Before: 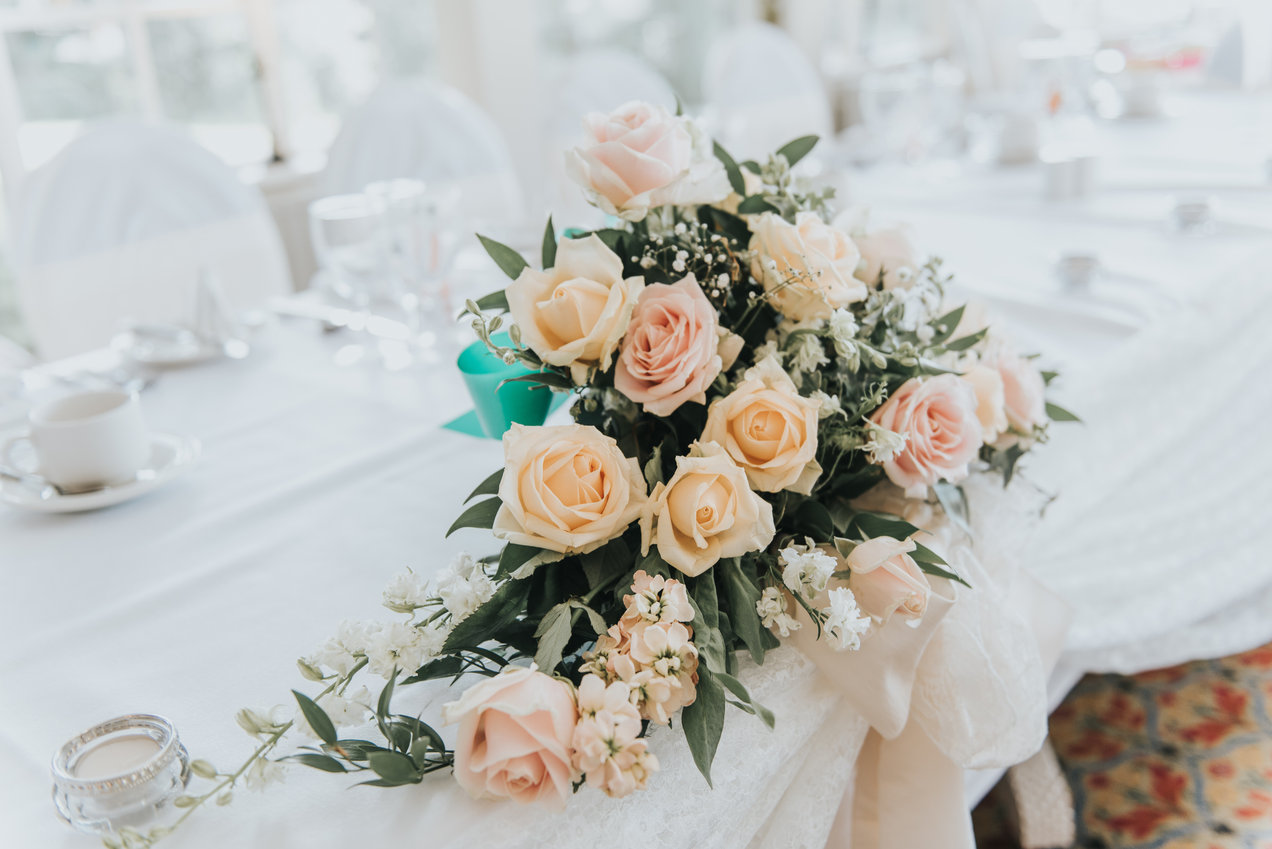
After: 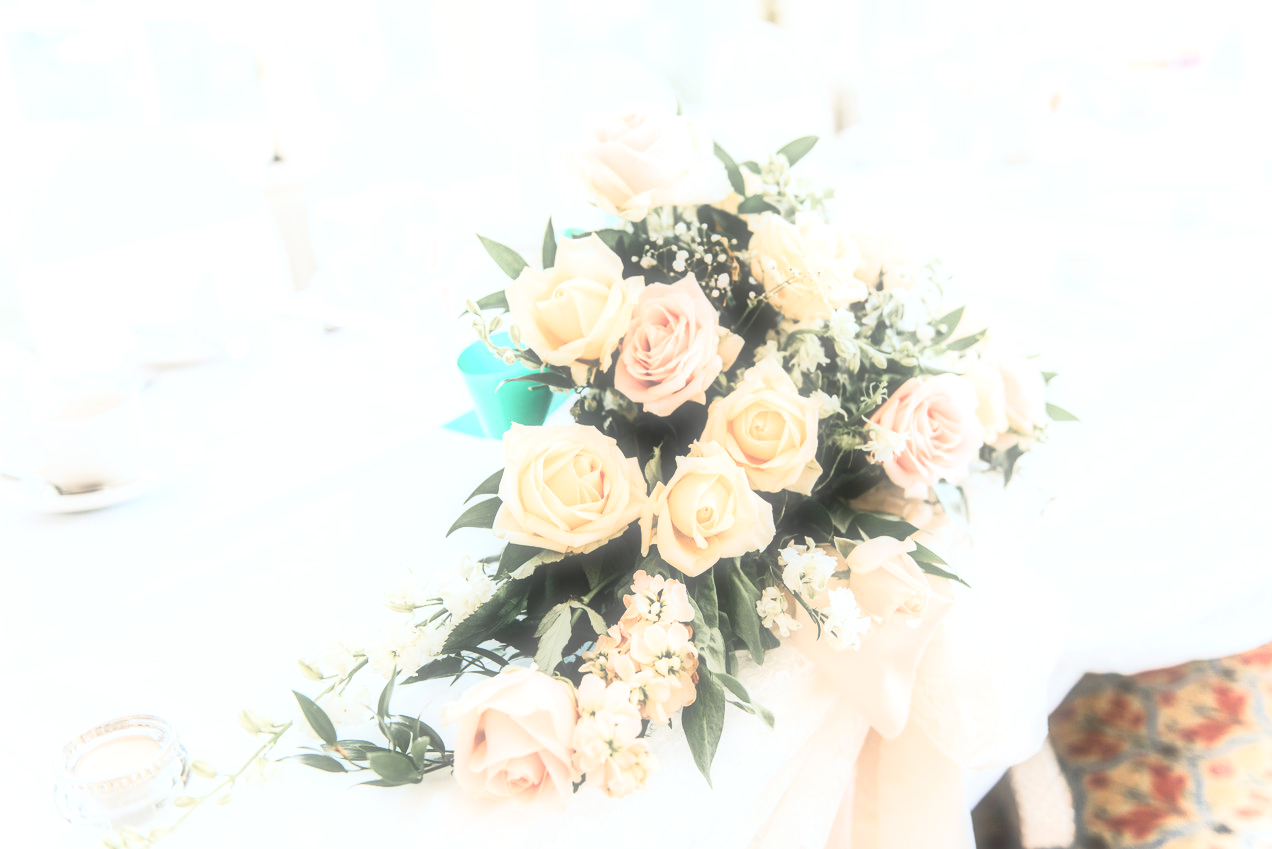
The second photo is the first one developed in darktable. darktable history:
base curve: curves: ch0 [(0, 0) (0.005, 0.002) (0.193, 0.295) (0.399, 0.664) (0.75, 0.928) (1, 1)]
exposure: exposure 0.785 EV, compensate highlight preservation false
soften: size 60.24%, saturation 65.46%, brightness 0.506 EV, mix 25.7%
